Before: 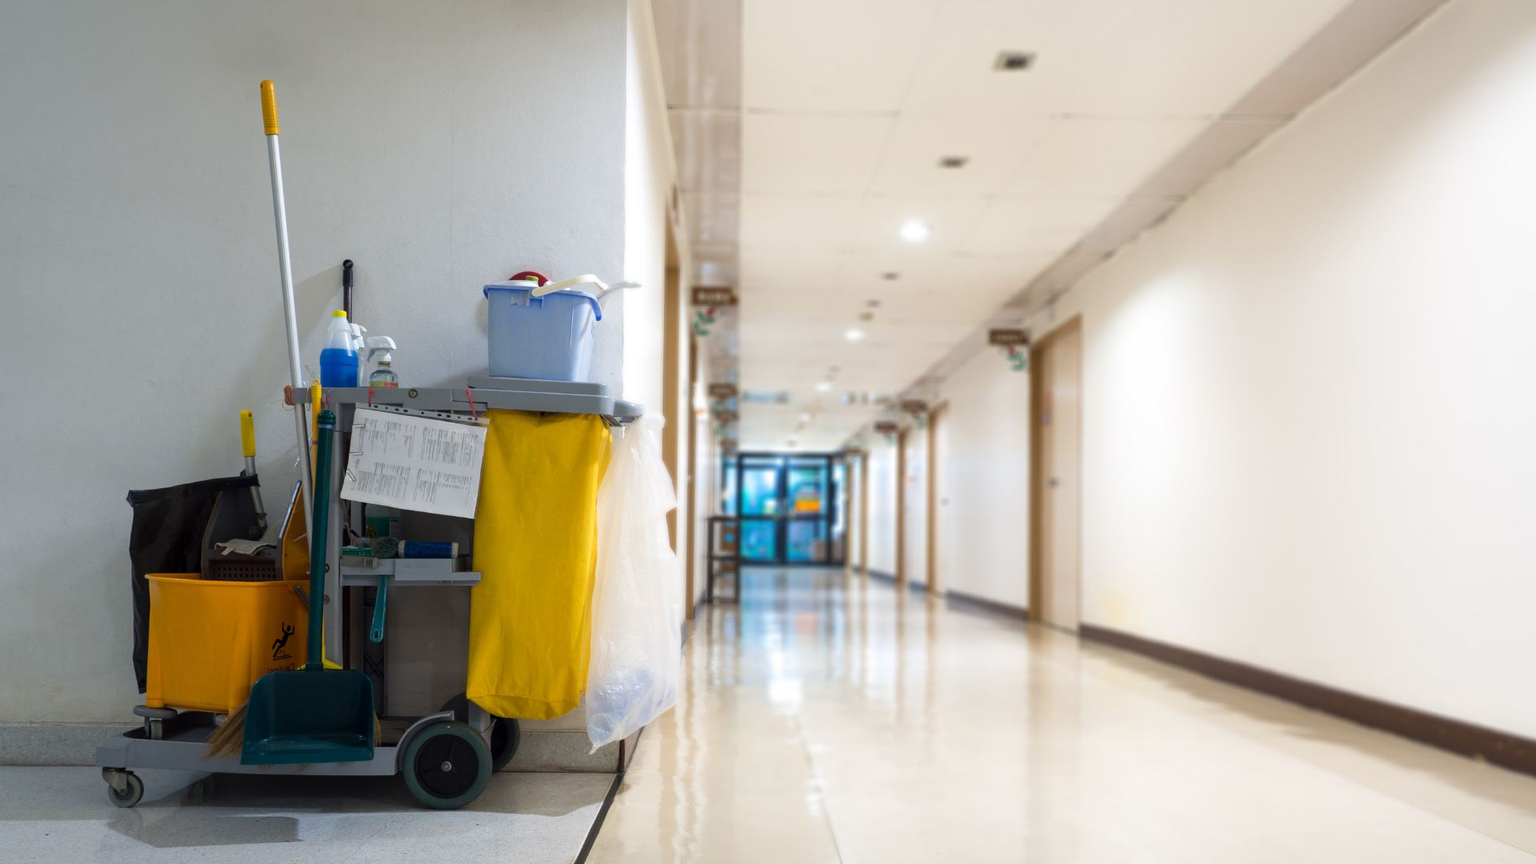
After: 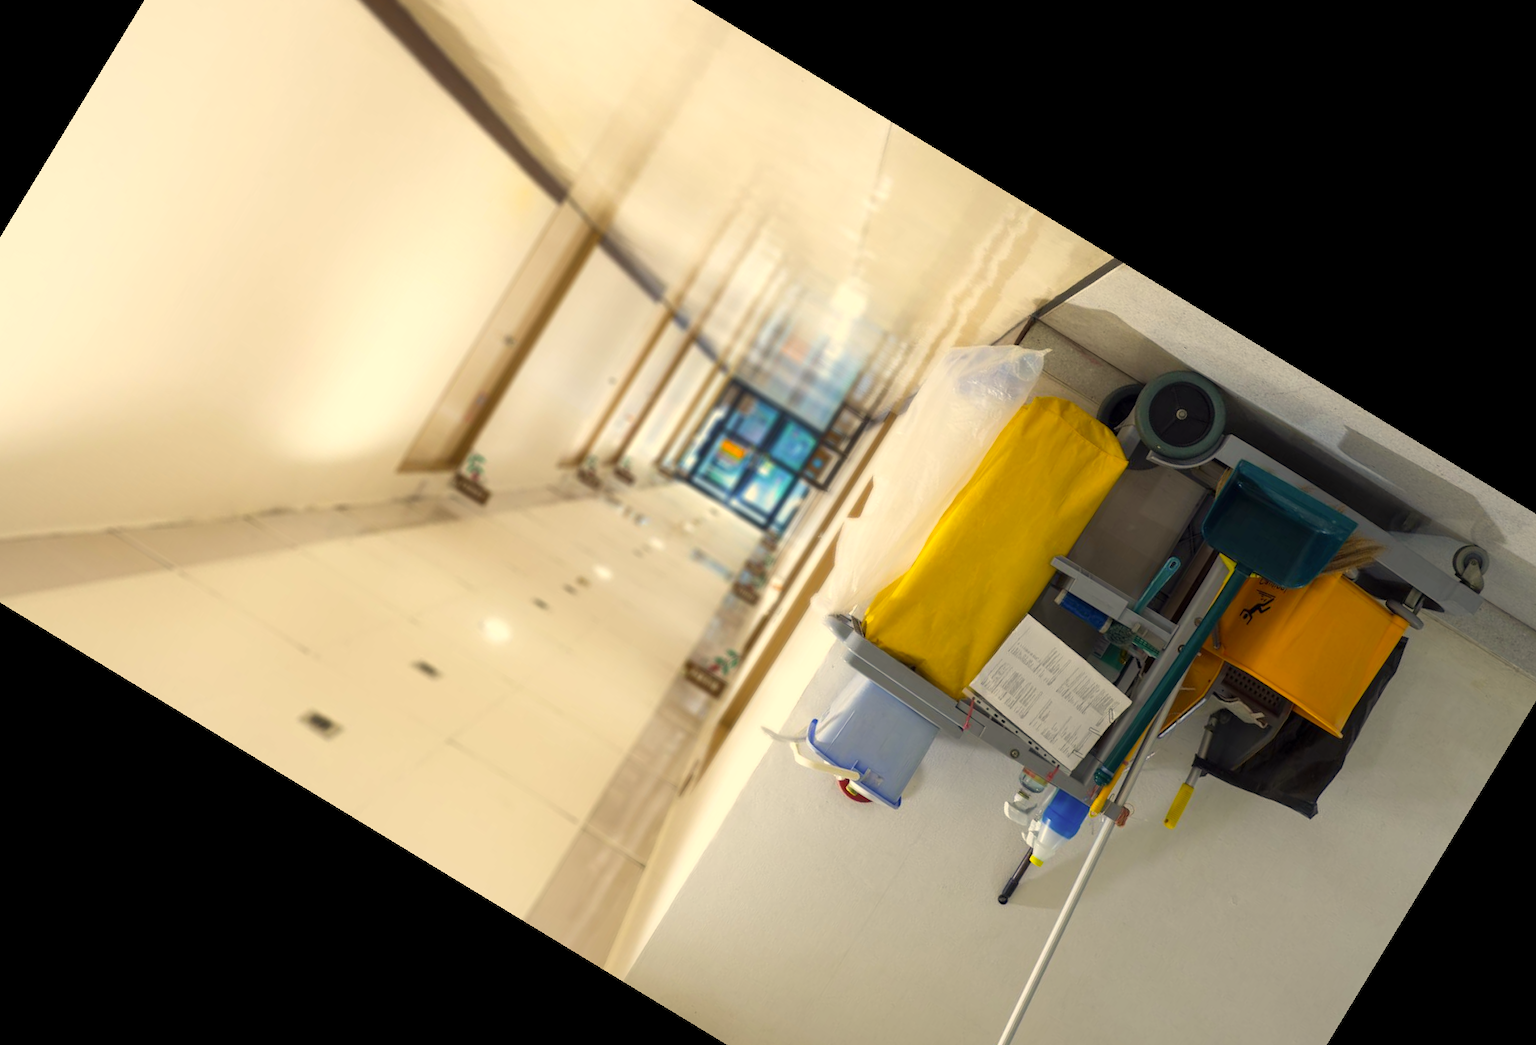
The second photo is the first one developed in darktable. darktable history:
crop and rotate: angle 148.68°, left 9.111%, top 15.603%, right 4.588%, bottom 17.041%
color correction: highlights a* 2.72, highlights b* 22.8
shadows and highlights: shadows 43.06, highlights 6.94
